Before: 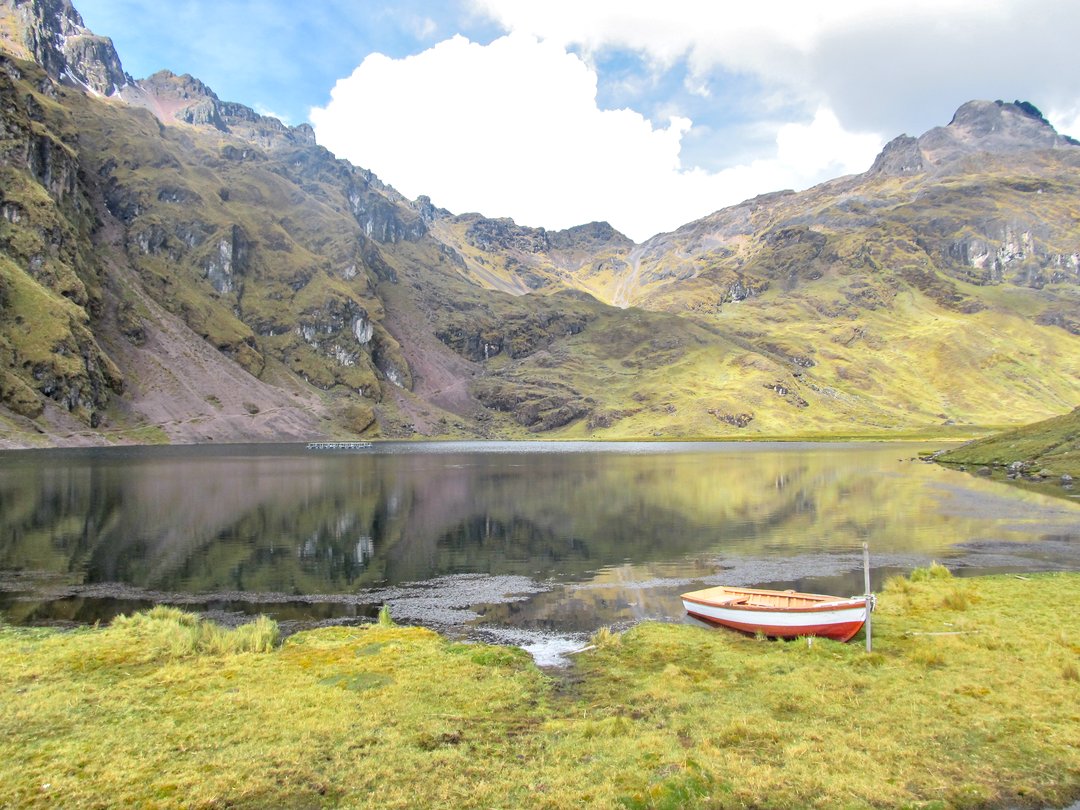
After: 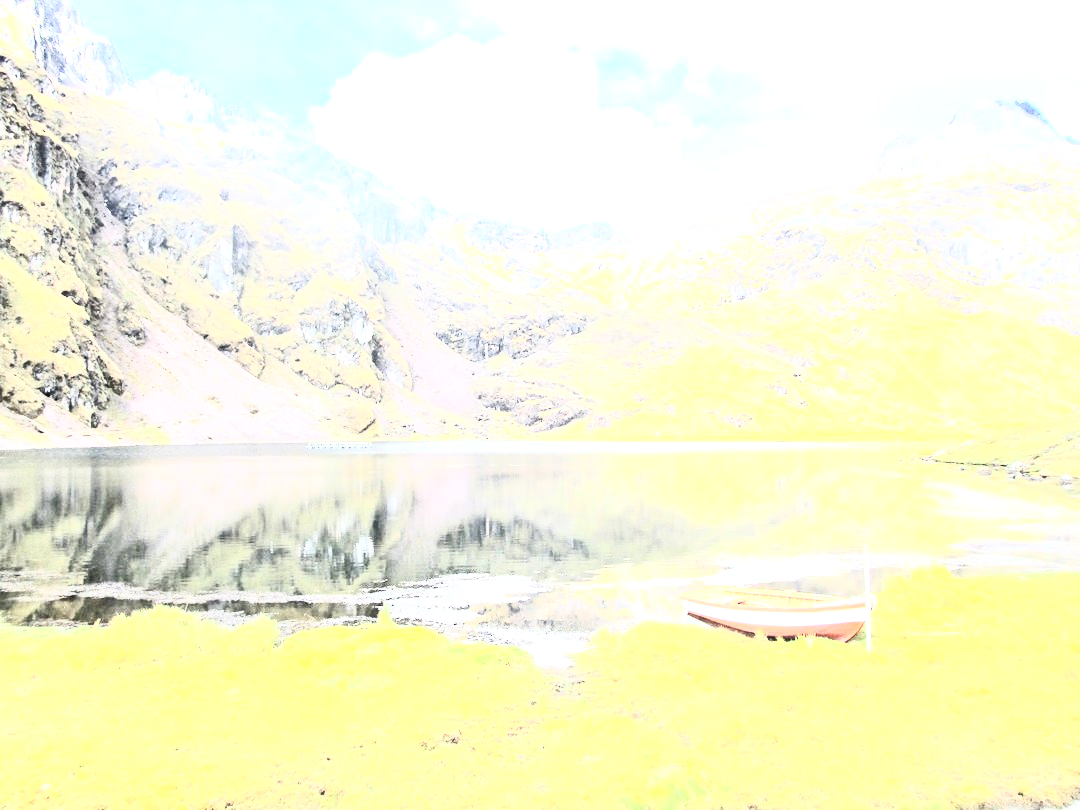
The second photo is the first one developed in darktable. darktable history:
exposure: black level correction 0, exposure 1.675 EV, compensate exposure bias true, compensate highlight preservation false
contrast brightness saturation: contrast 0.57, brightness 0.57, saturation -0.34
tone equalizer: on, module defaults
